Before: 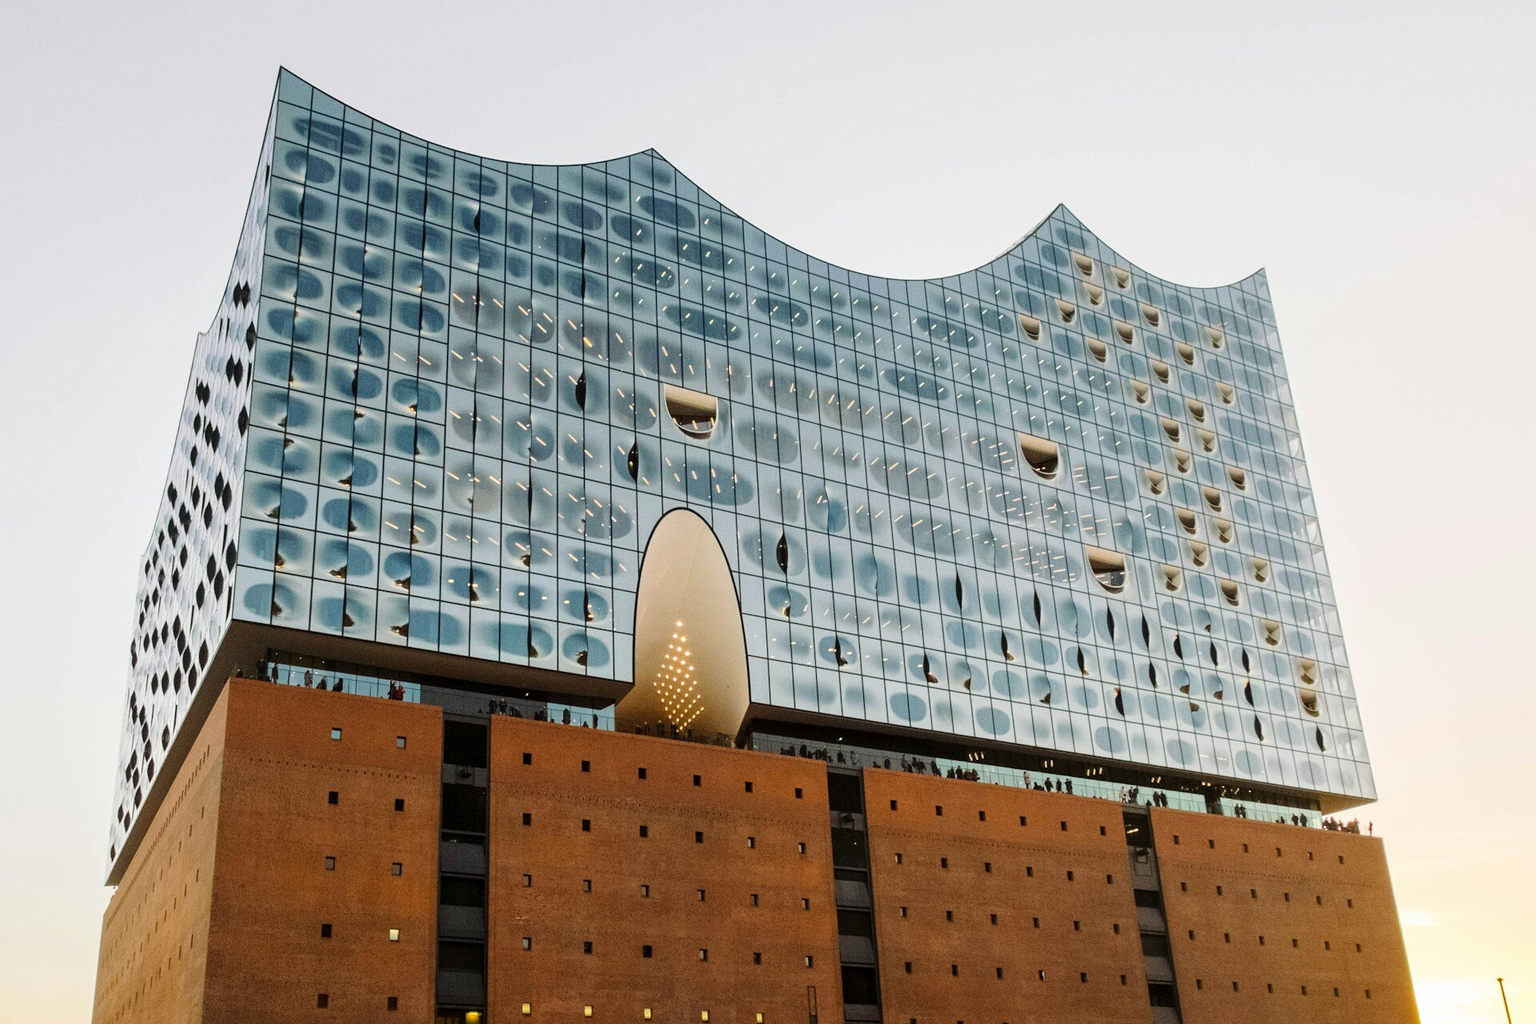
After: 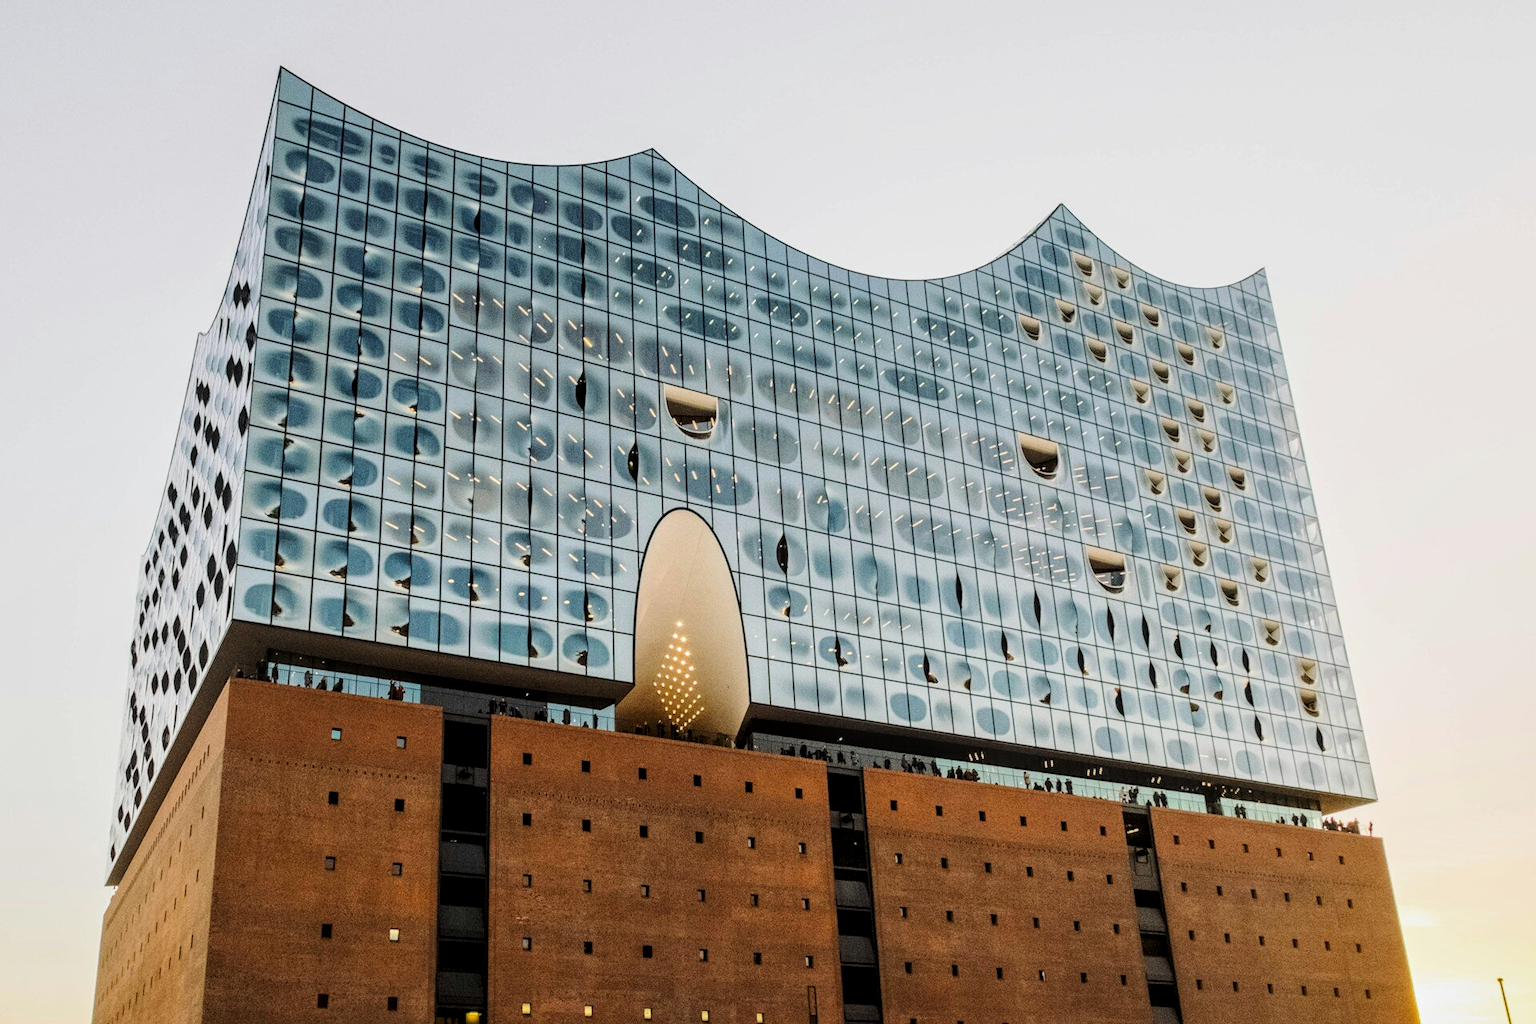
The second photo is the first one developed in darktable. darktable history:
tone equalizer: on, module defaults
tone curve: curves: ch0 [(0, 0) (0.068, 0.031) (0.175, 0.132) (0.337, 0.304) (0.498, 0.511) (0.748, 0.762) (0.993, 0.954)]; ch1 [(0, 0) (0.294, 0.184) (0.359, 0.34) (0.362, 0.35) (0.43, 0.41) (0.469, 0.453) (0.495, 0.489) (0.54, 0.563) (0.612, 0.641) (1, 1)]; ch2 [(0, 0) (0.431, 0.419) (0.495, 0.502) (0.524, 0.534) (0.557, 0.56) (0.634, 0.654) (0.728, 0.722) (1, 1)], color space Lab, linked channels, preserve colors none
local contrast: on, module defaults
